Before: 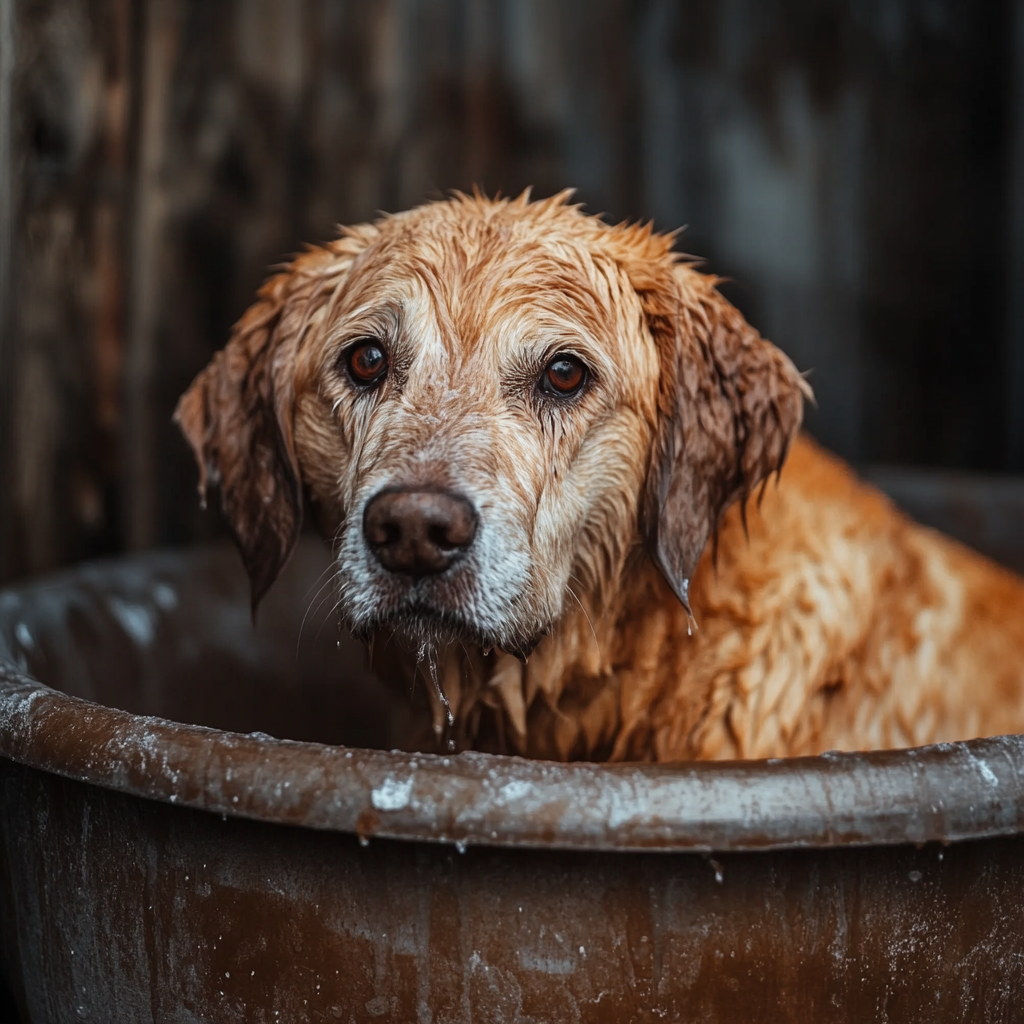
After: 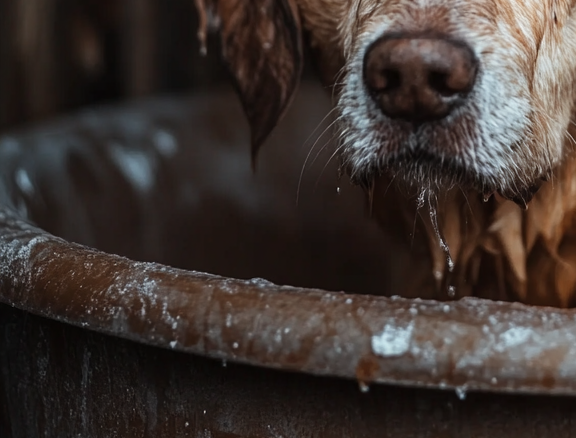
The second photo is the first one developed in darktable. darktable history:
crop: top 44.418%, right 43.568%, bottom 12.711%
